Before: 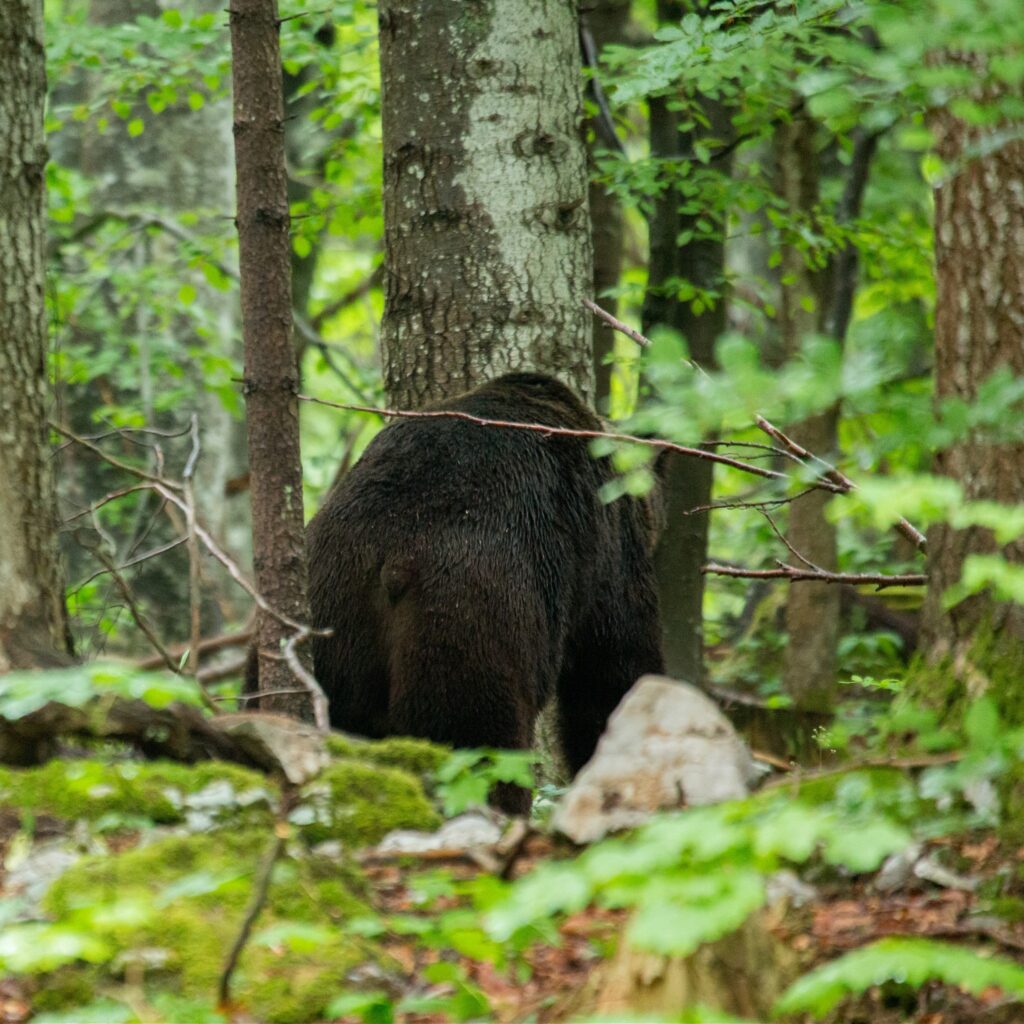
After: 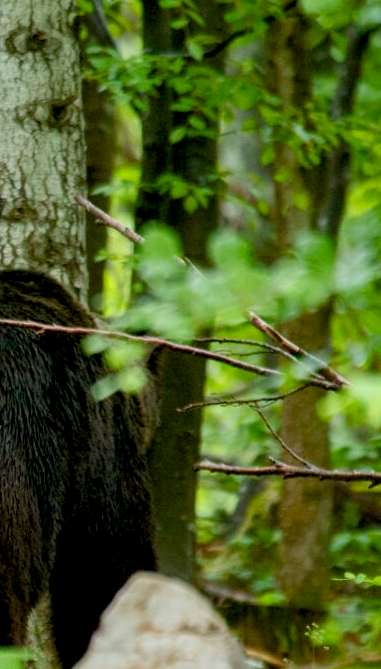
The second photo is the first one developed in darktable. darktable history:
shadows and highlights: shadows 11.4, white point adjustment 1.22, highlights -0.254, soften with gaussian
crop and rotate: left 49.569%, top 10.153%, right 13.152%, bottom 24.485%
base curve: curves: ch0 [(0, 0) (0.472, 0.455) (1, 1)], preserve colors none
color balance rgb: global offset › luminance -0.888%, perceptual saturation grading › global saturation 20%, perceptual saturation grading › highlights -24.999%, perceptual saturation grading › shadows 50.036%
